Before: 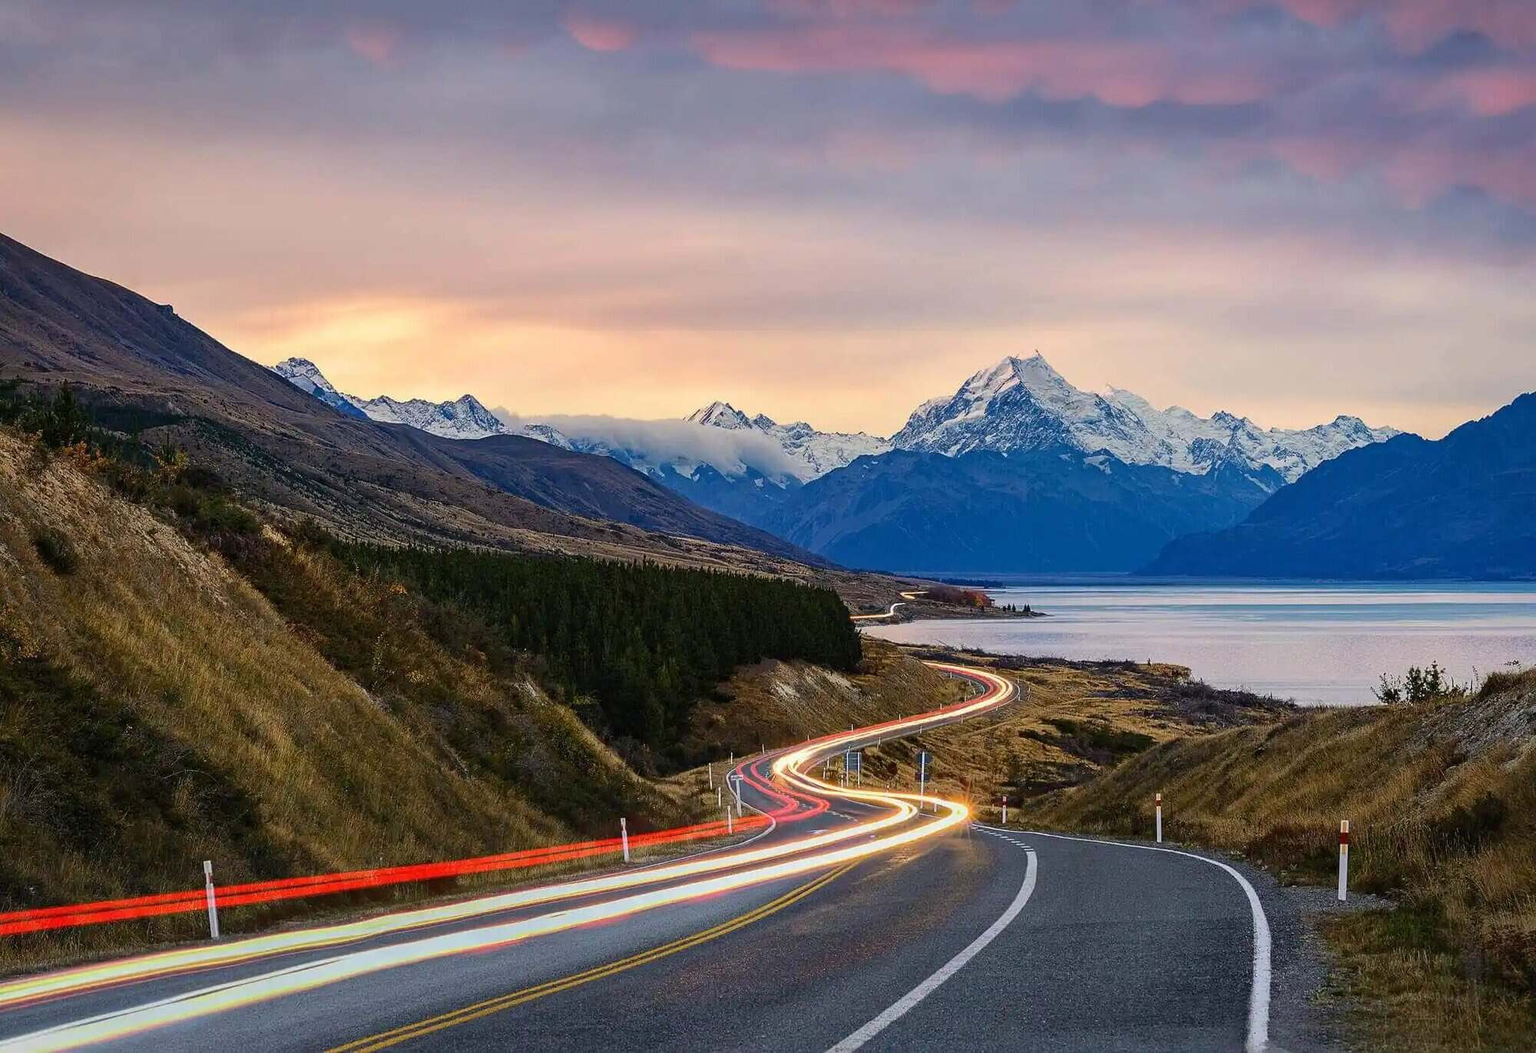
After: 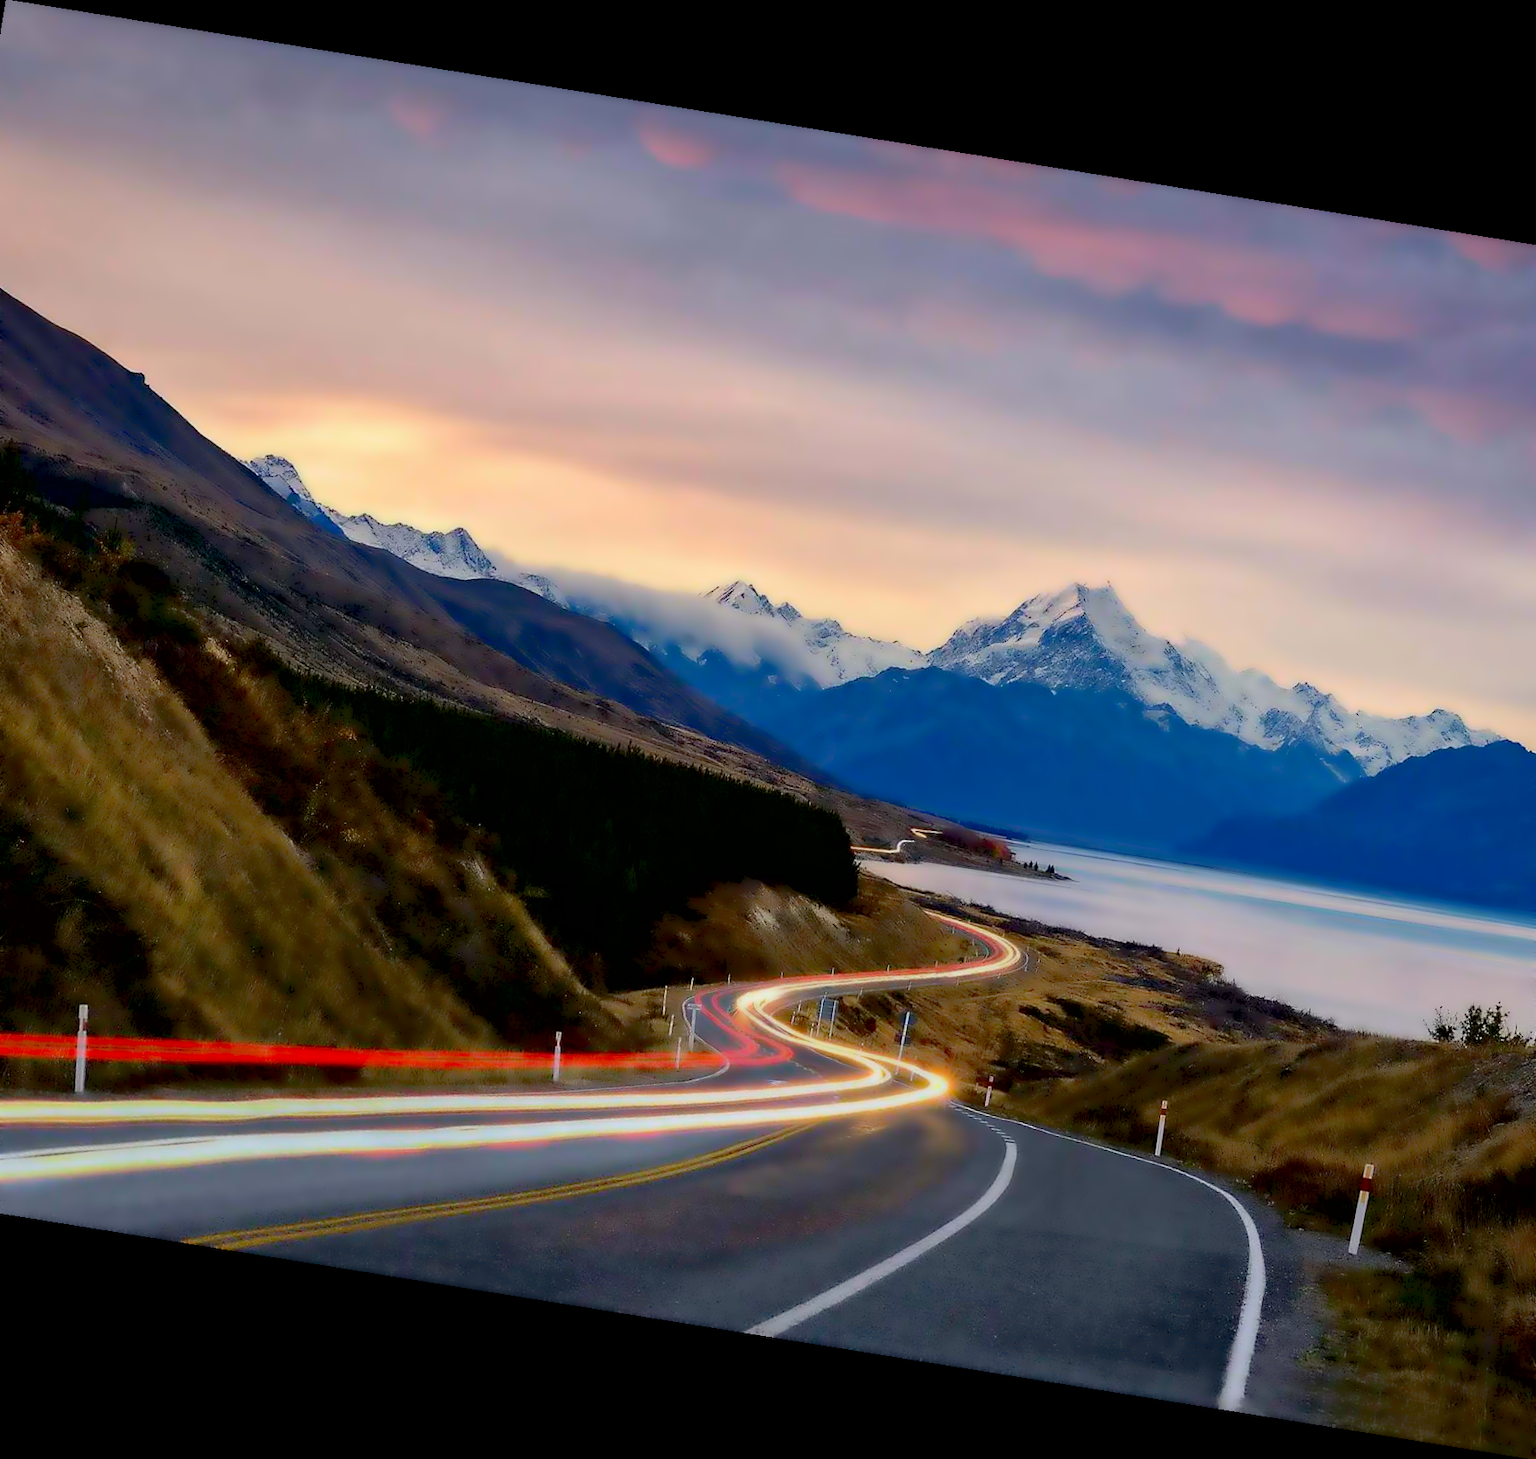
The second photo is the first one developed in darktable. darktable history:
exposure: black level correction 0.016, exposure -0.009 EV, compensate highlight preservation false
rotate and perspective: rotation 9.12°, automatic cropping off
crop and rotate: left 9.597%, right 10.195%
lowpass: radius 4, soften with bilateral filter, unbound 0
